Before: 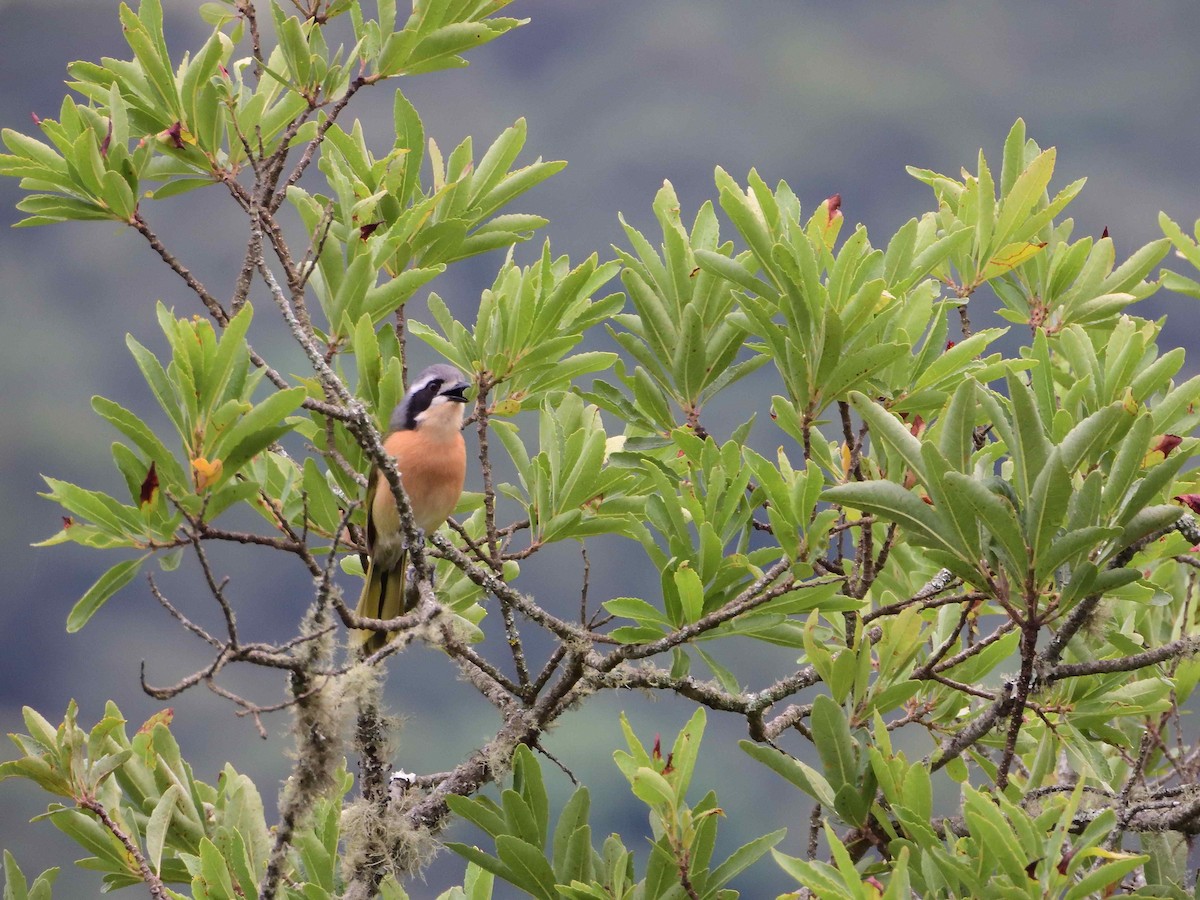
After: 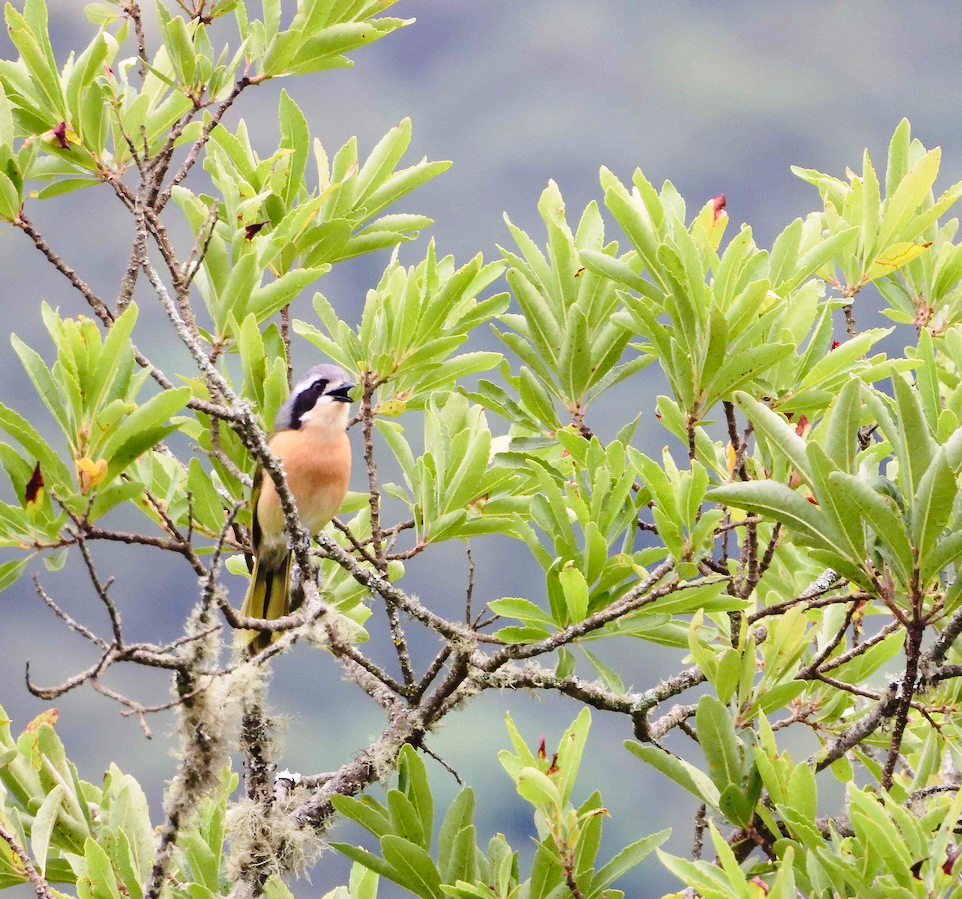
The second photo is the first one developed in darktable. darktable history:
crop and rotate: left 9.597%, right 10.195%
base curve: curves: ch0 [(0, 0) (0.028, 0.03) (0.121, 0.232) (0.46, 0.748) (0.859, 0.968) (1, 1)], preserve colors none
